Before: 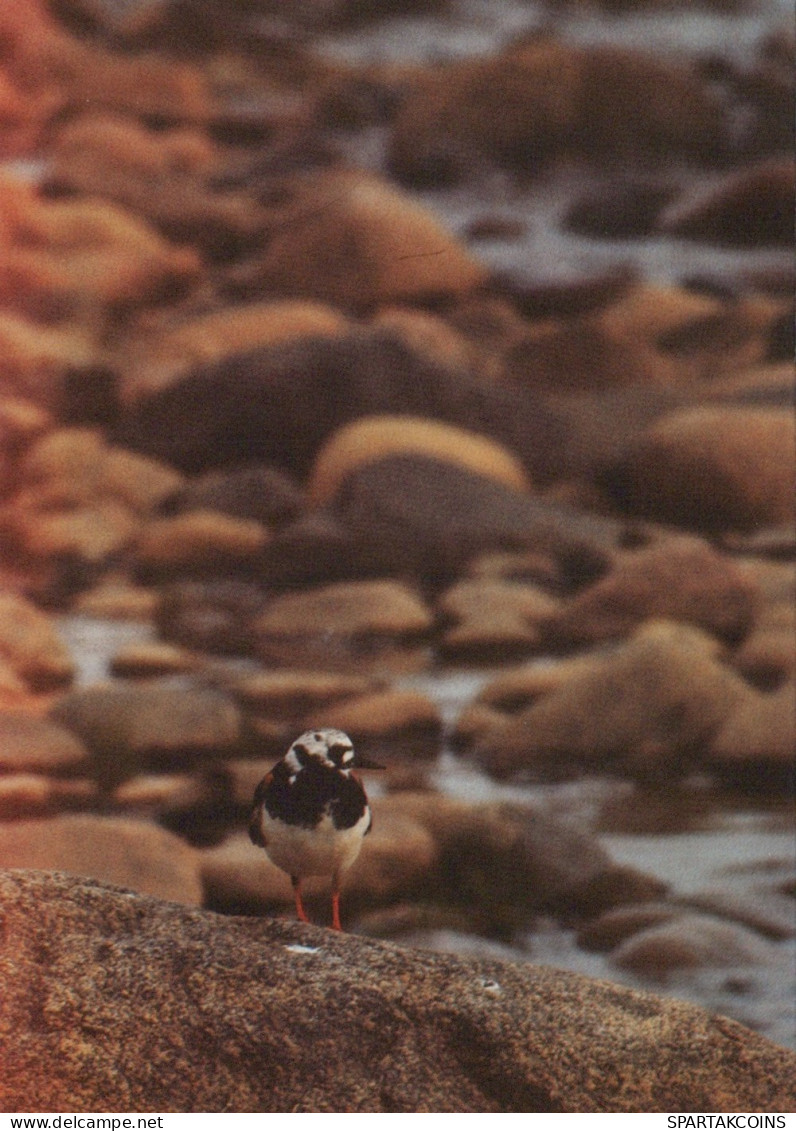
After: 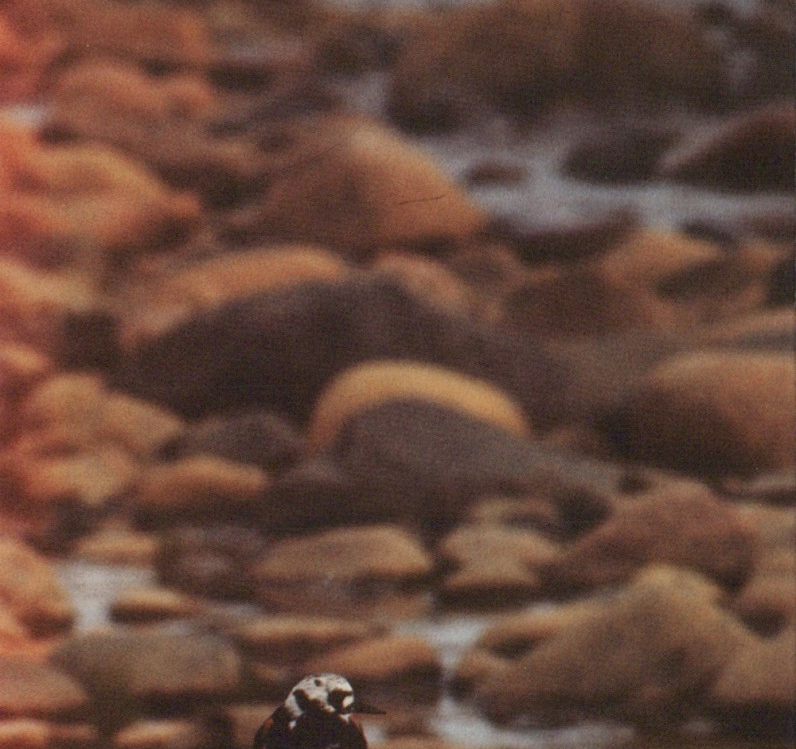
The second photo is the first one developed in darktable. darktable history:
crop and rotate: top 4.875%, bottom 28.851%
